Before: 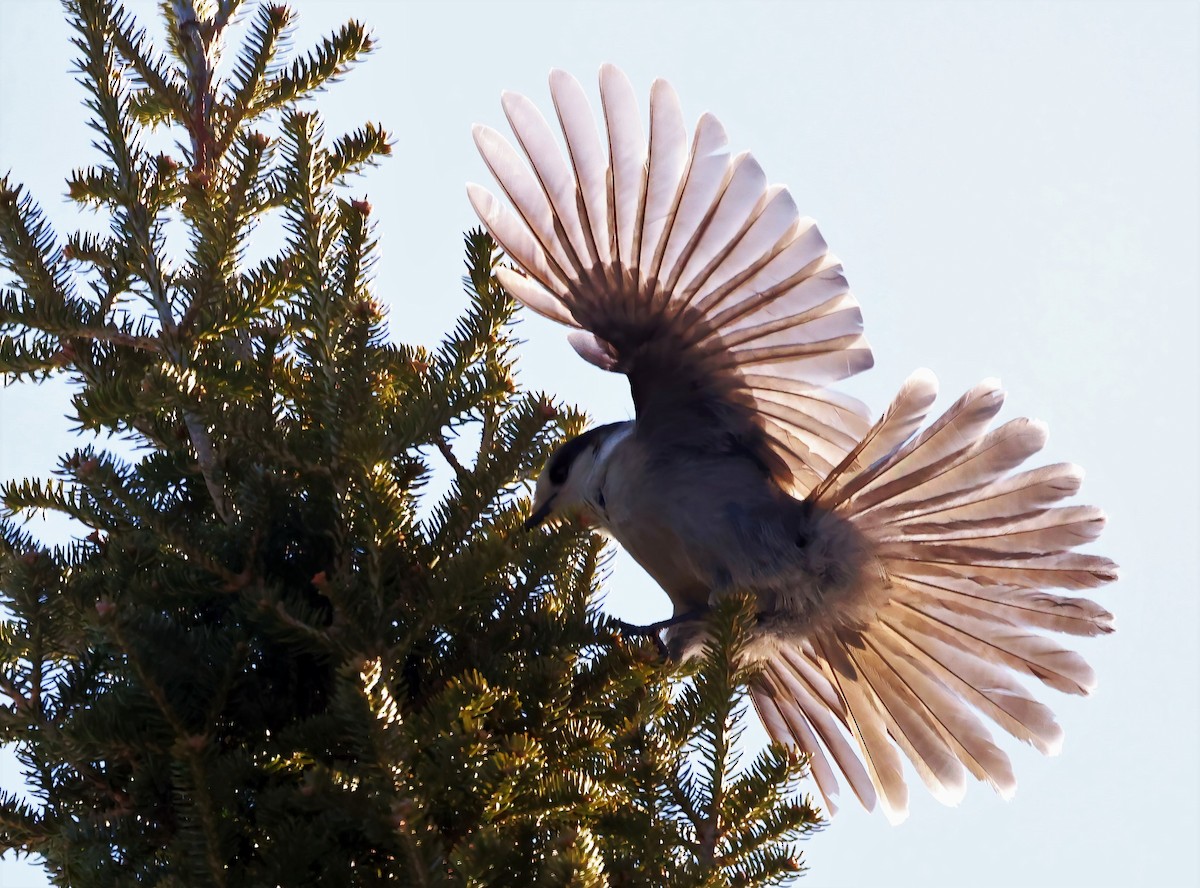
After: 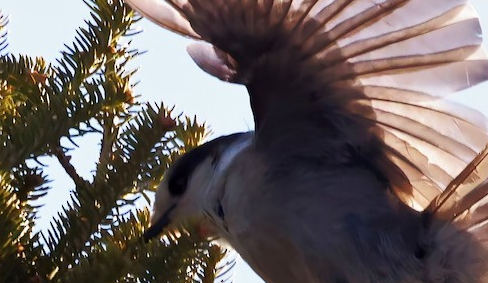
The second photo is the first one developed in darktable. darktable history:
crop: left 31.831%, top 32.656%, right 27.484%, bottom 35.388%
